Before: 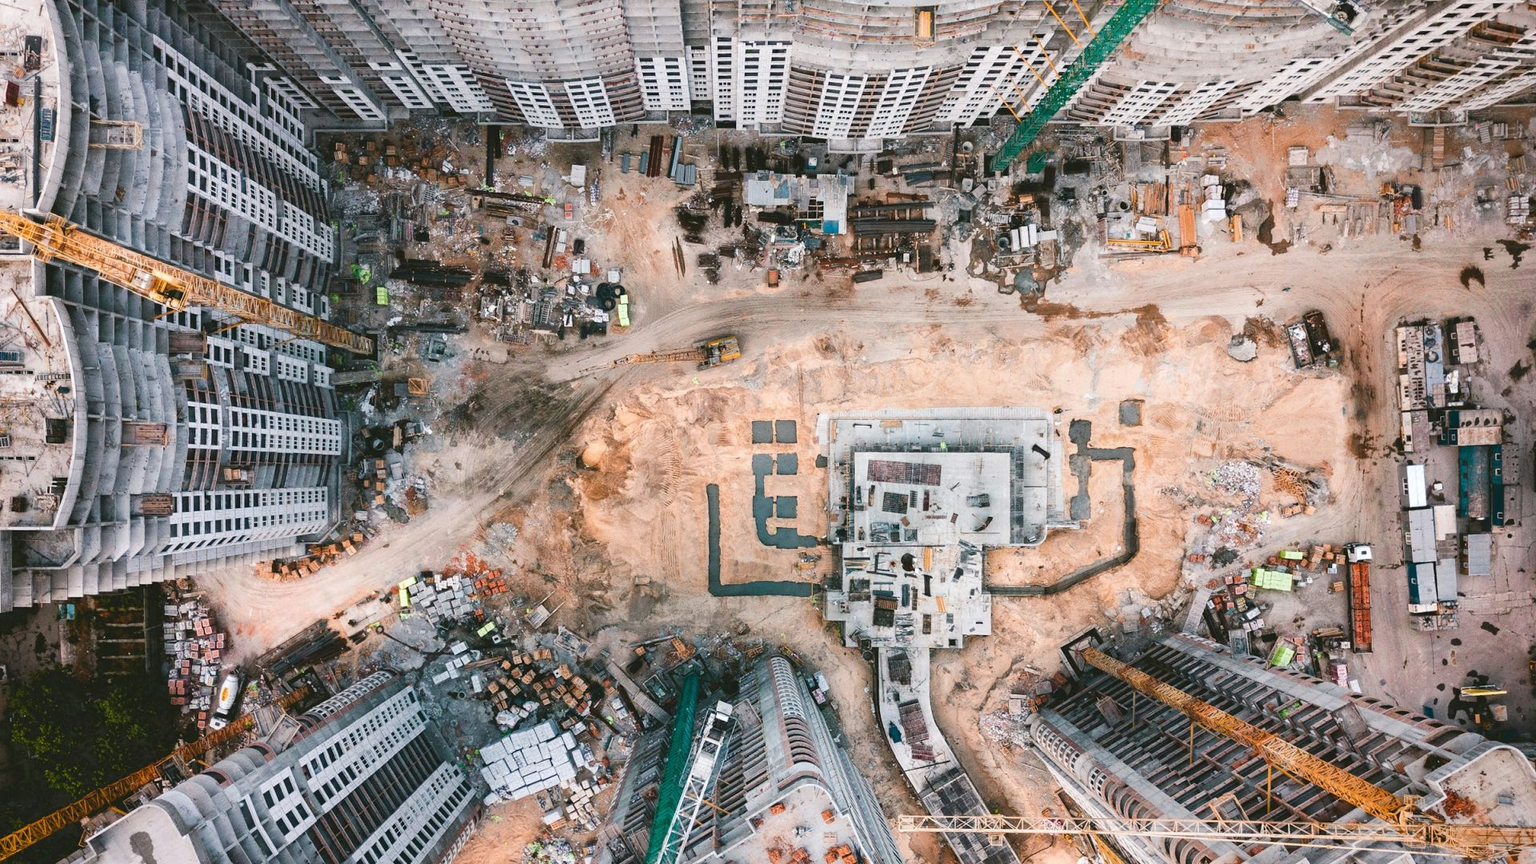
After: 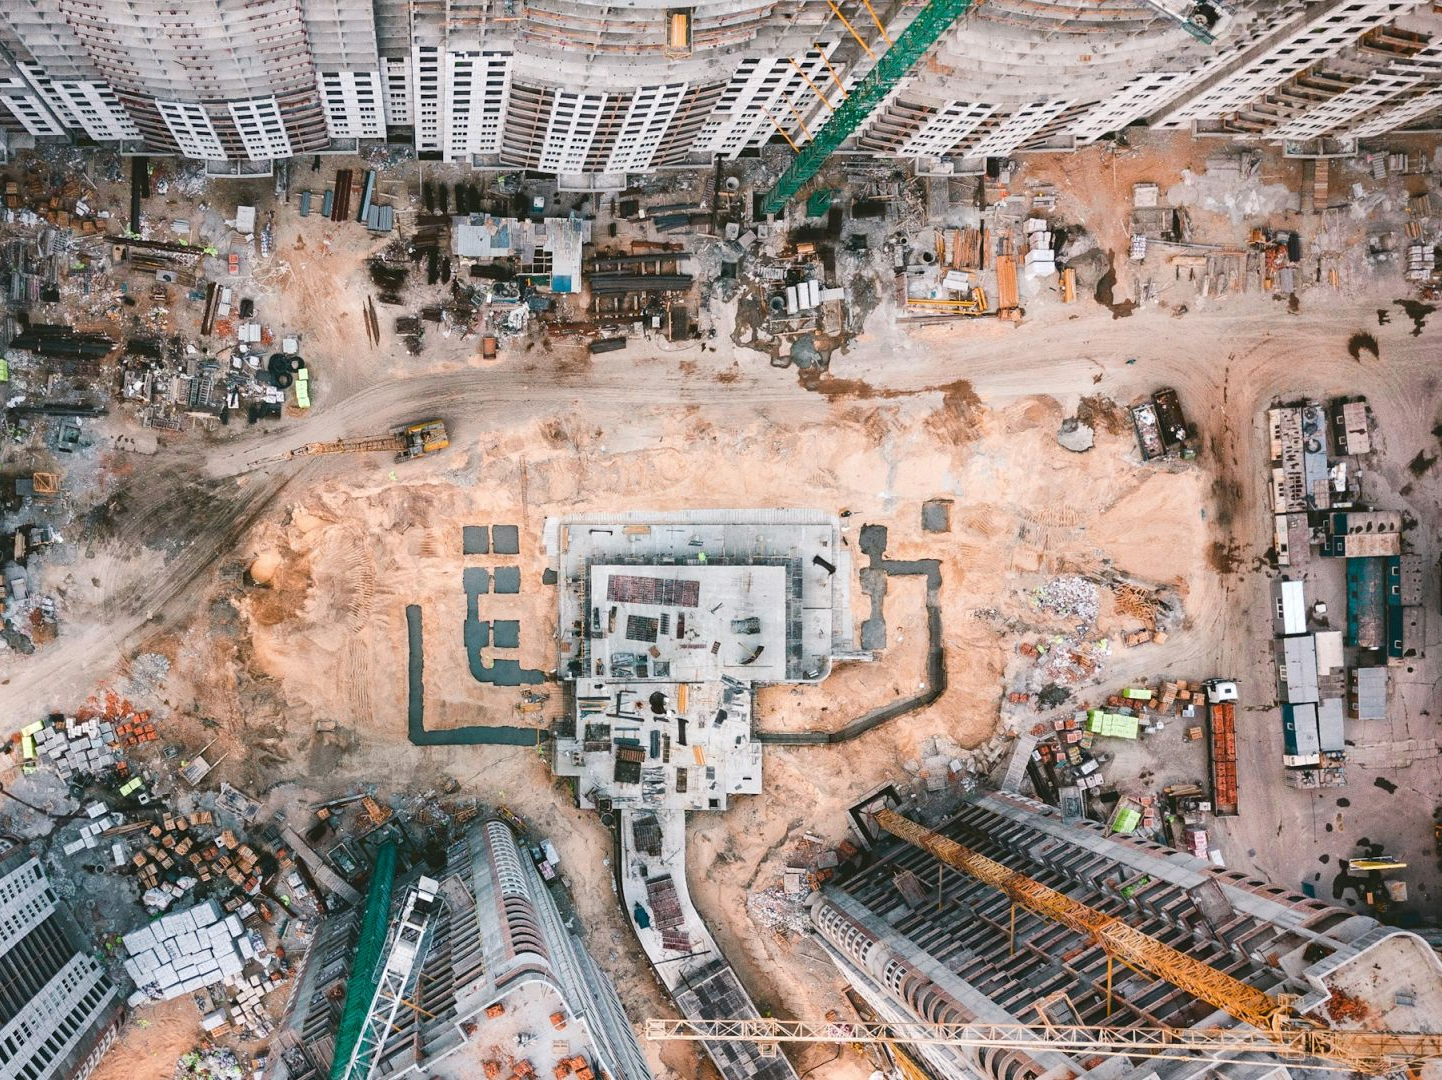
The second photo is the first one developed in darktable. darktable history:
crop and rotate: left 24.861%
